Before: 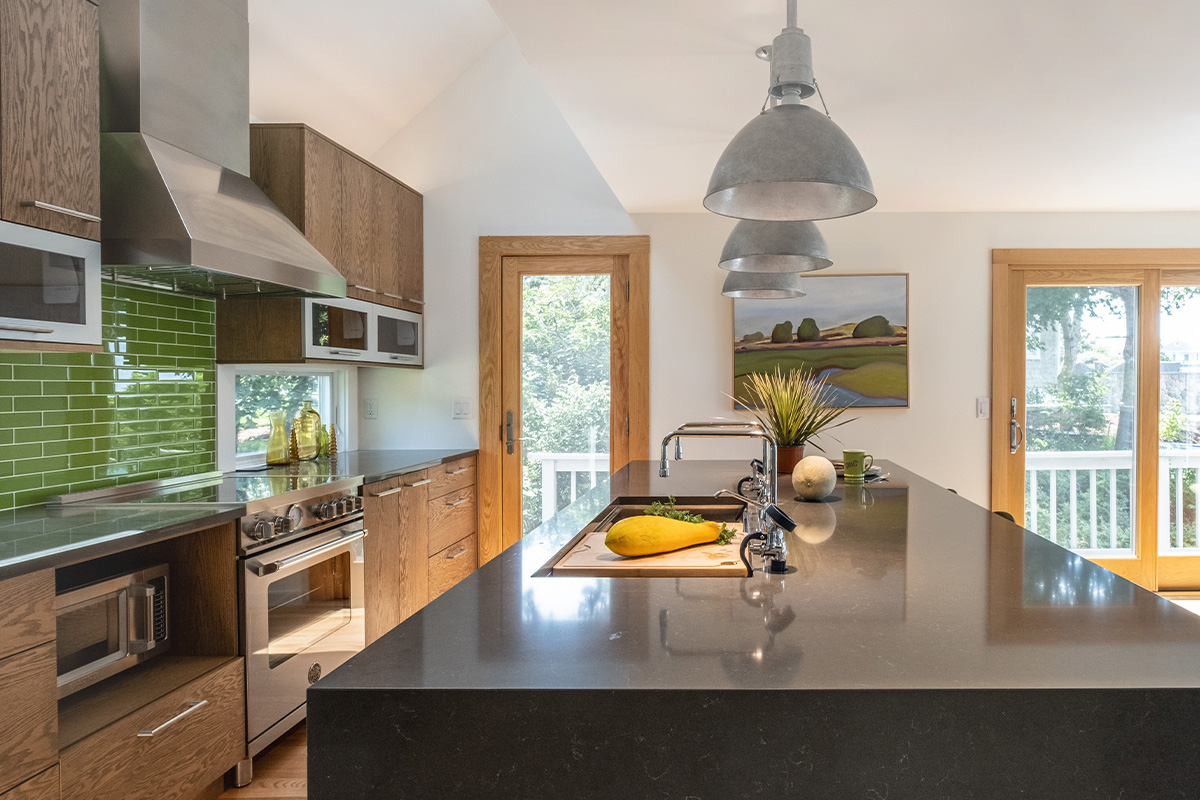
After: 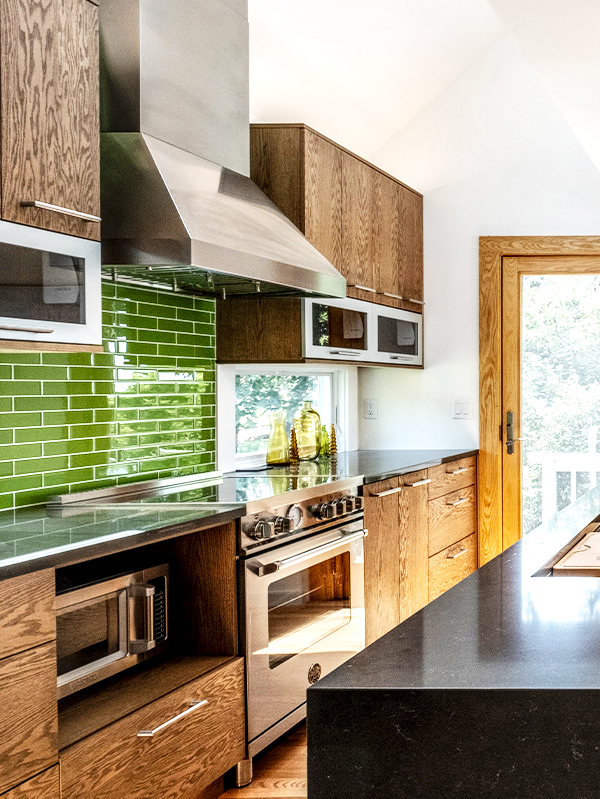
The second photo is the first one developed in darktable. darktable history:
exposure: exposure -0.434 EV, compensate exposure bias true, compensate highlight preservation false
crop and rotate: left 0.027%, right 49.959%
local contrast: detail 150%
color correction: highlights b* 0.023, saturation 0.977
base curve: curves: ch0 [(0, 0) (0.007, 0.004) (0.027, 0.03) (0.046, 0.07) (0.207, 0.54) (0.442, 0.872) (0.673, 0.972) (1, 1)], preserve colors none
